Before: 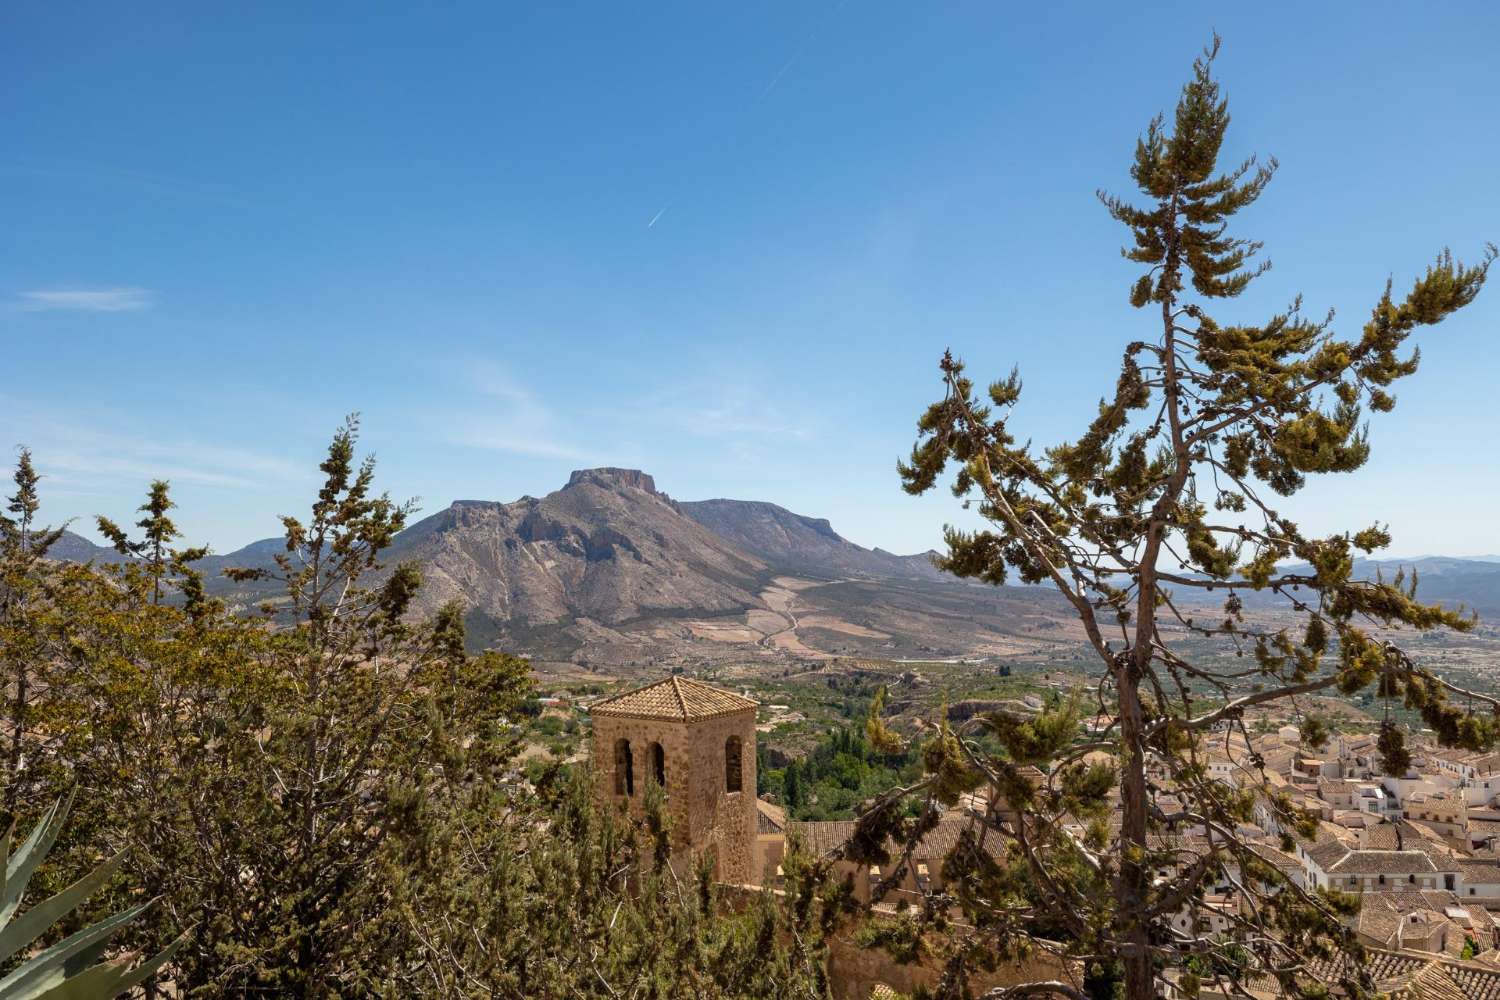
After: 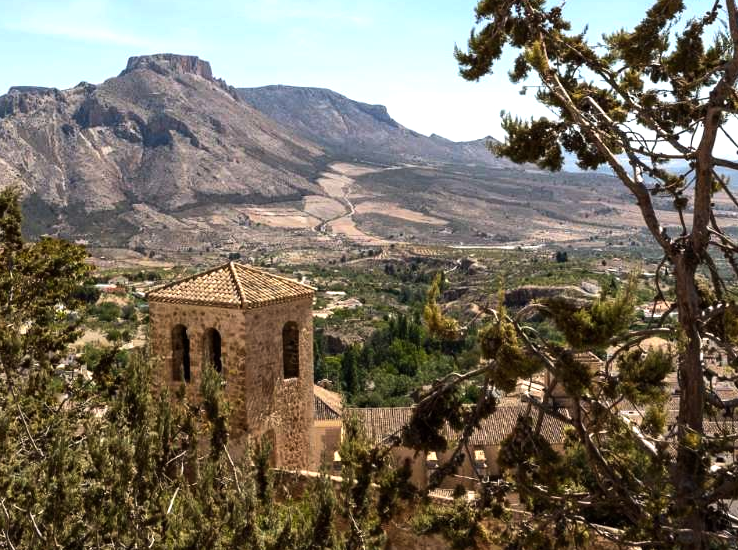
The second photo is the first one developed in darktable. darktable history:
crop: left 29.573%, top 41.424%, right 21.195%, bottom 3.507%
tone equalizer: -8 EV -0.719 EV, -7 EV -0.697 EV, -6 EV -0.625 EV, -5 EV -0.376 EV, -3 EV 0.4 EV, -2 EV 0.6 EV, -1 EV 0.679 EV, +0 EV 0.754 EV, edges refinement/feathering 500, mask exposure compensation -1.57 EV, preserve details no
